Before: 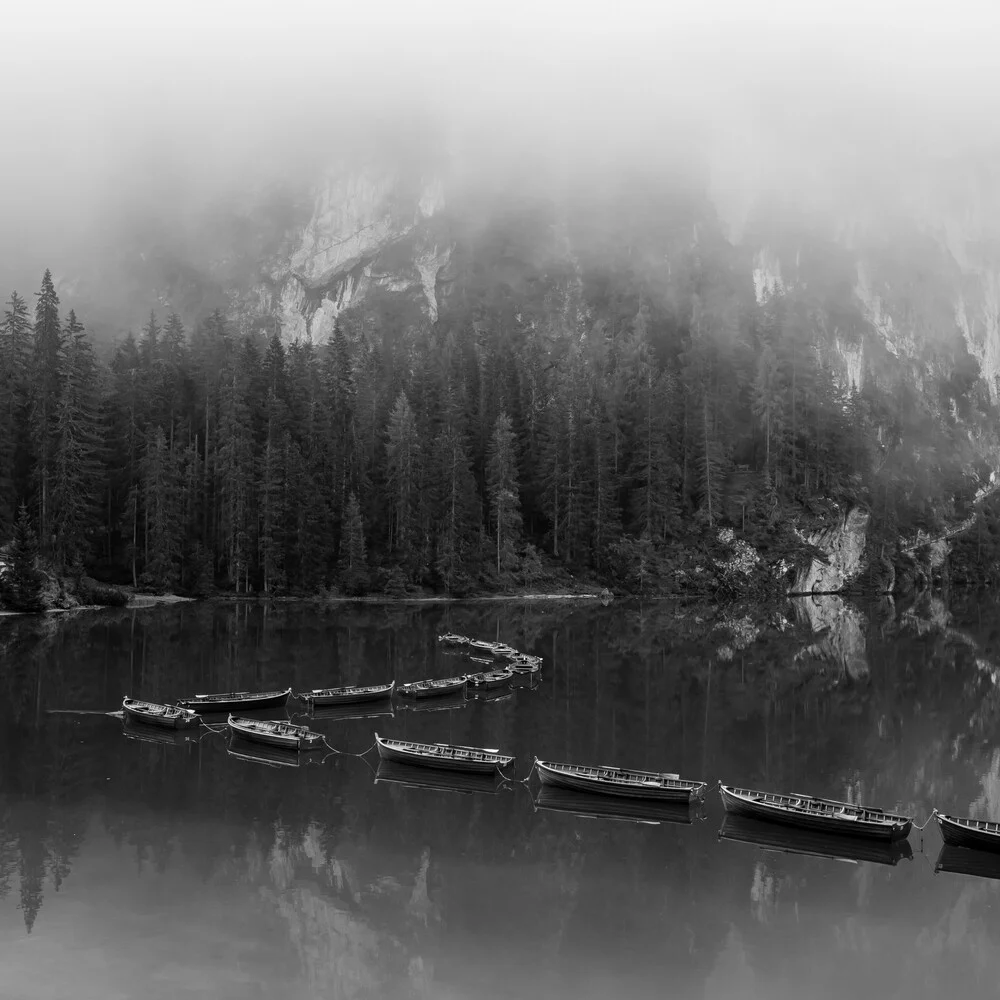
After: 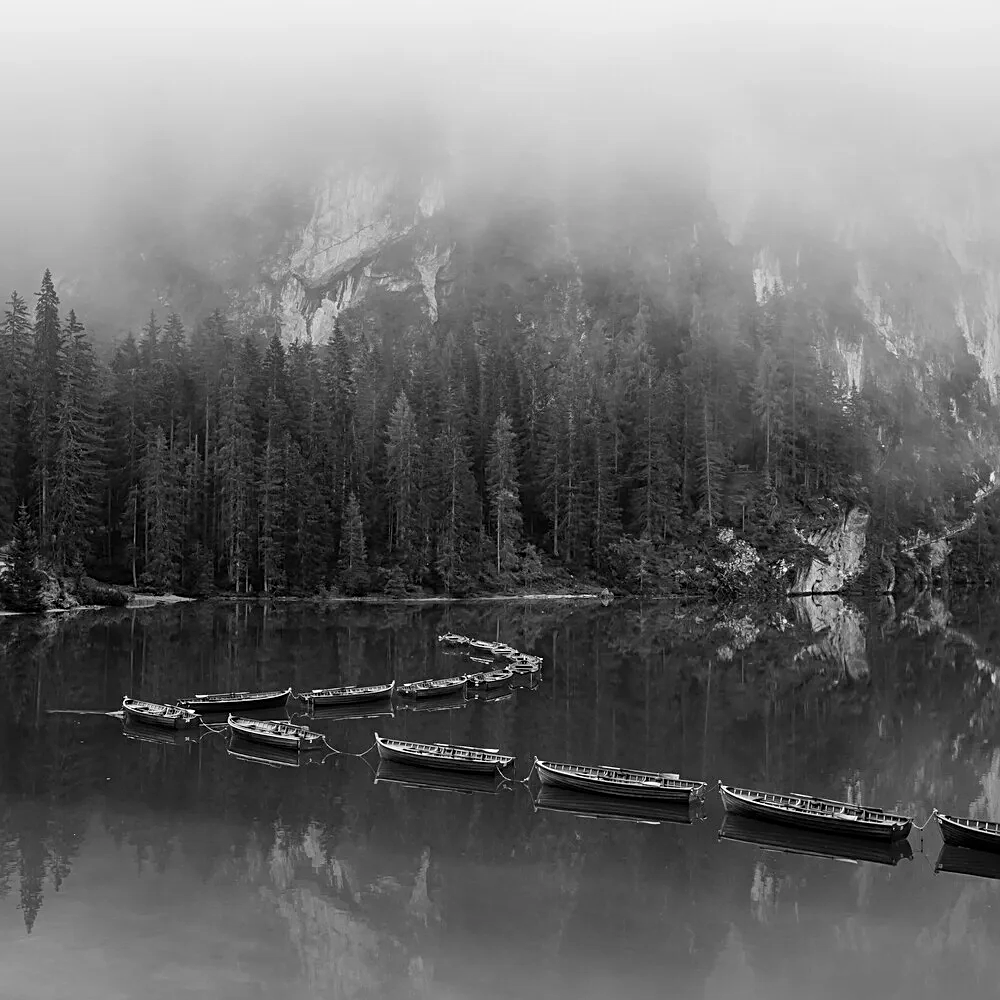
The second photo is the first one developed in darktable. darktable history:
local contrast: mode bilateral grid, contrast 15, coarseness 36, detail 105%, midtone range 0.2
shadows and highlights: shadows 37.27, highlights -28.18, soften with gaussian
sharpen: on, module defaults
